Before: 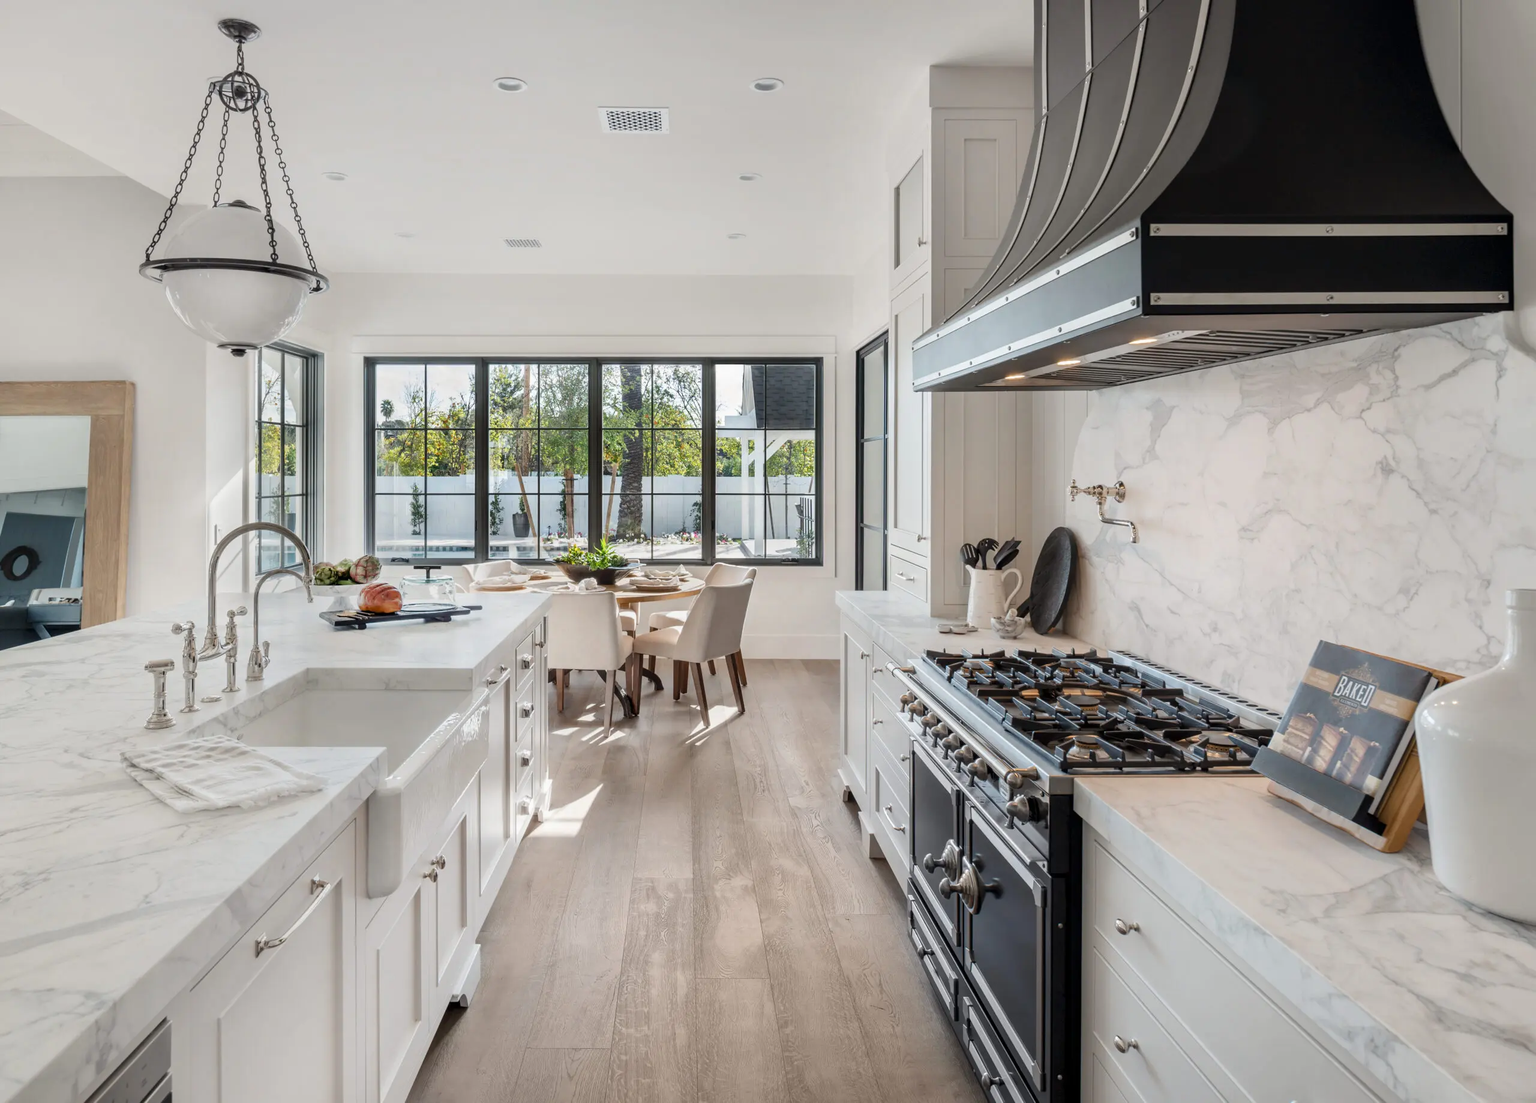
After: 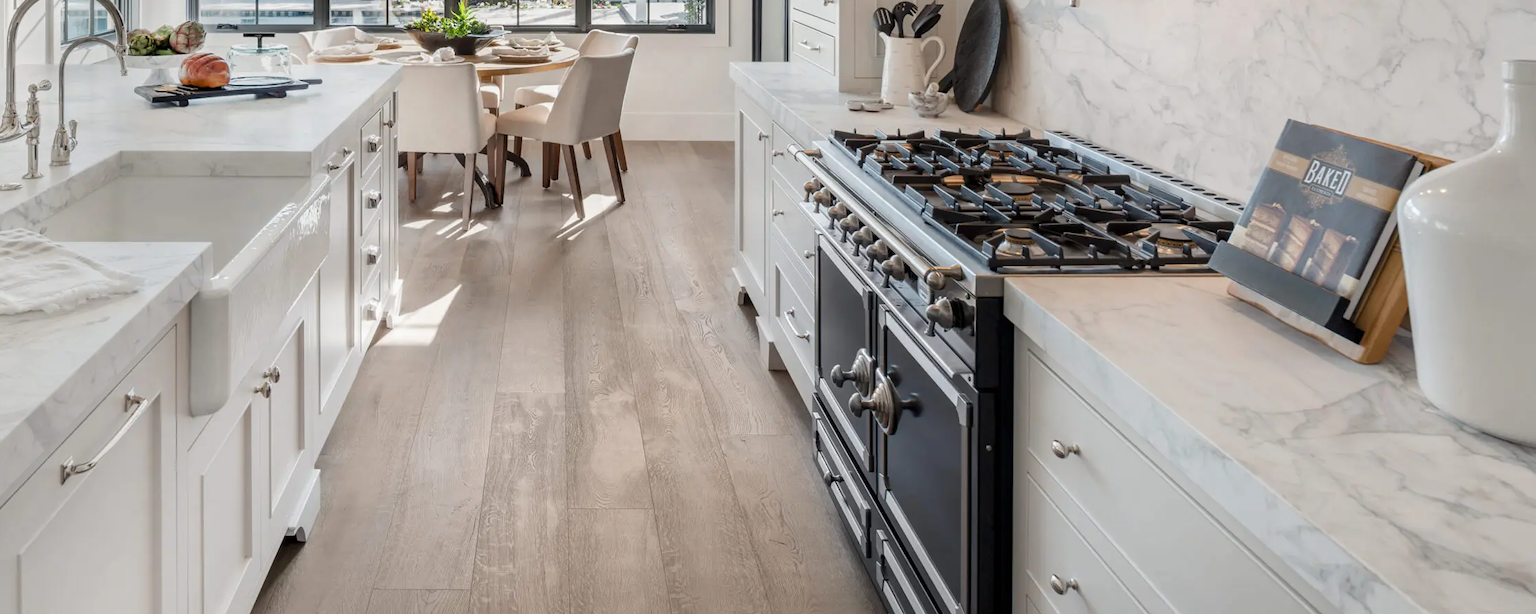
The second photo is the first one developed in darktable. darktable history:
crop and rotate: left 13.232%, top 48.719%, bottom 2.885%
